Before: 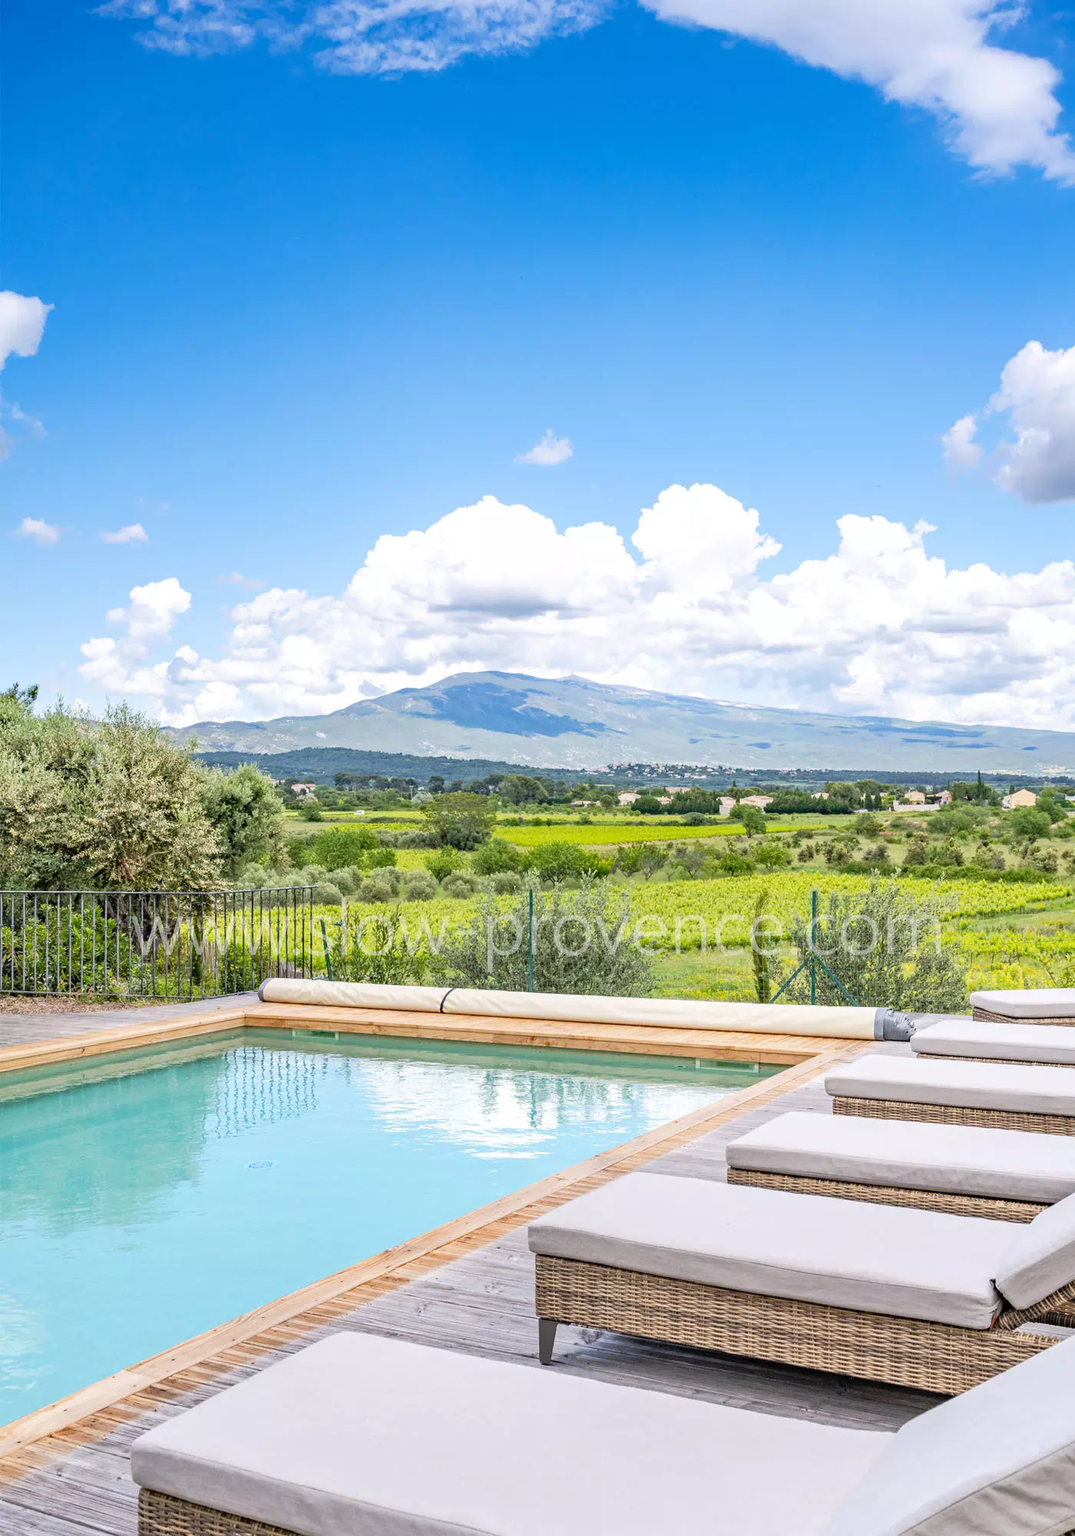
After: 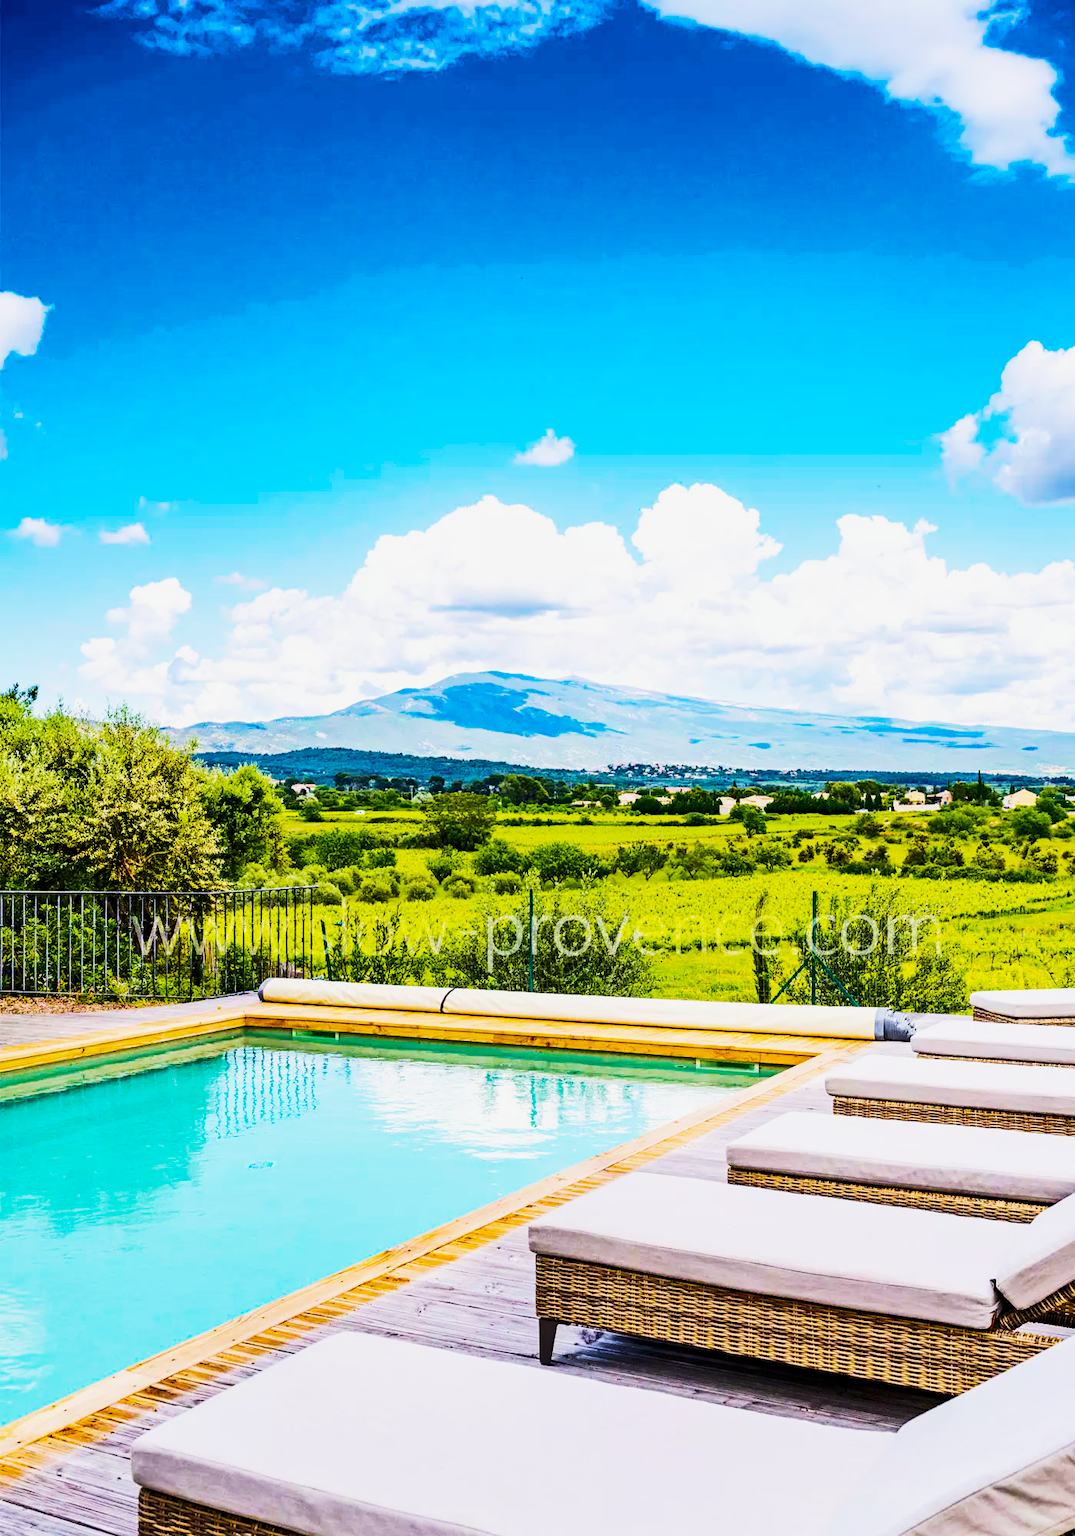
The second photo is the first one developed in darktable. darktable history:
filmic rgb: black relative exposure -16 EV, white relative exposure 5.31 EV, hardness 5.9, contrast 1.25, preserve chrominance no, color science v5 (2021)
color balance rgb: linear chroma grading › global chroma 40.15%, perceptual saturation grading › global saturation 60.58%, perceptual saturation grading › highlights 20.44%, perceptual saturation grading › shadows -50.36%, perceptual brilliance grading › highlights 2.19%, perceptual brilliance grading › mid-tones -50.36%, perceptual brilliance grading › shadows -50.36%
velvia: on, module defaults
exposure: black level correction 0, exposure 0.5 EV, compensate highlight preservation false
